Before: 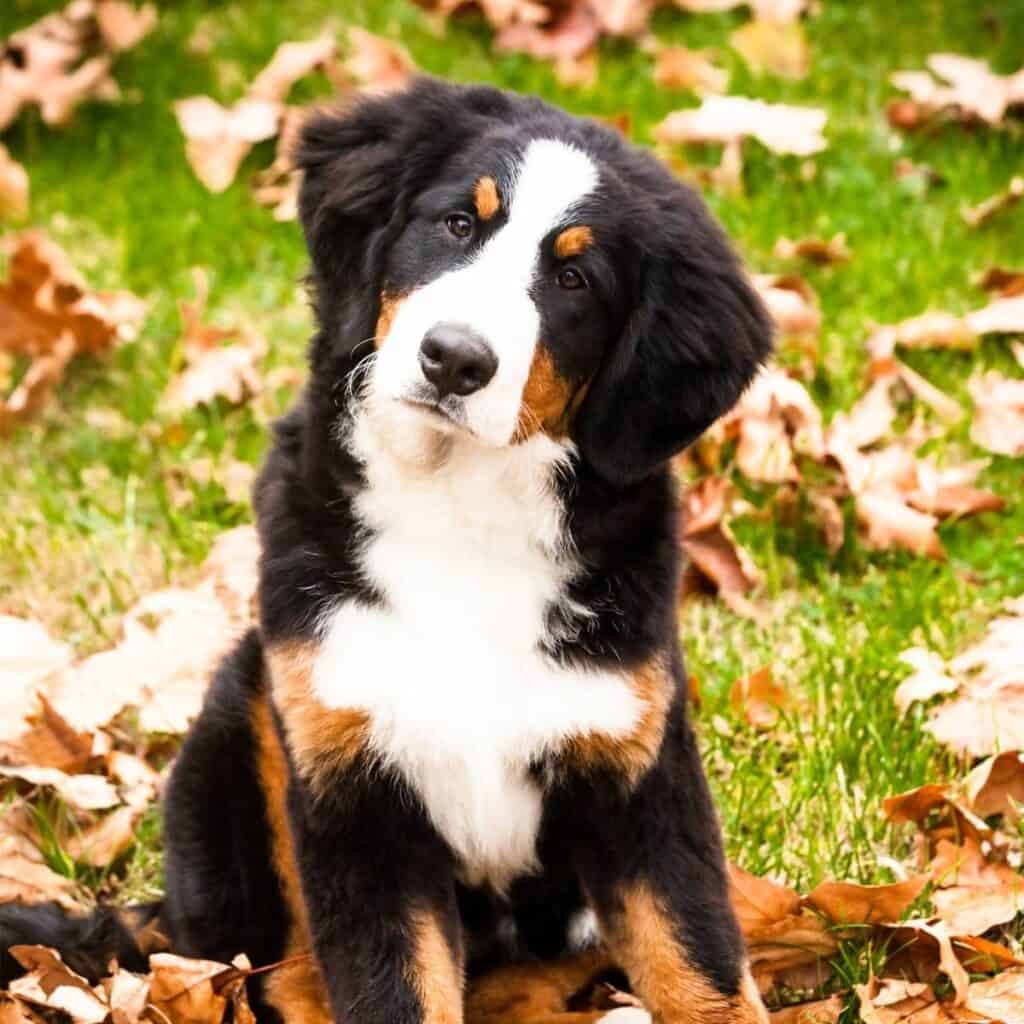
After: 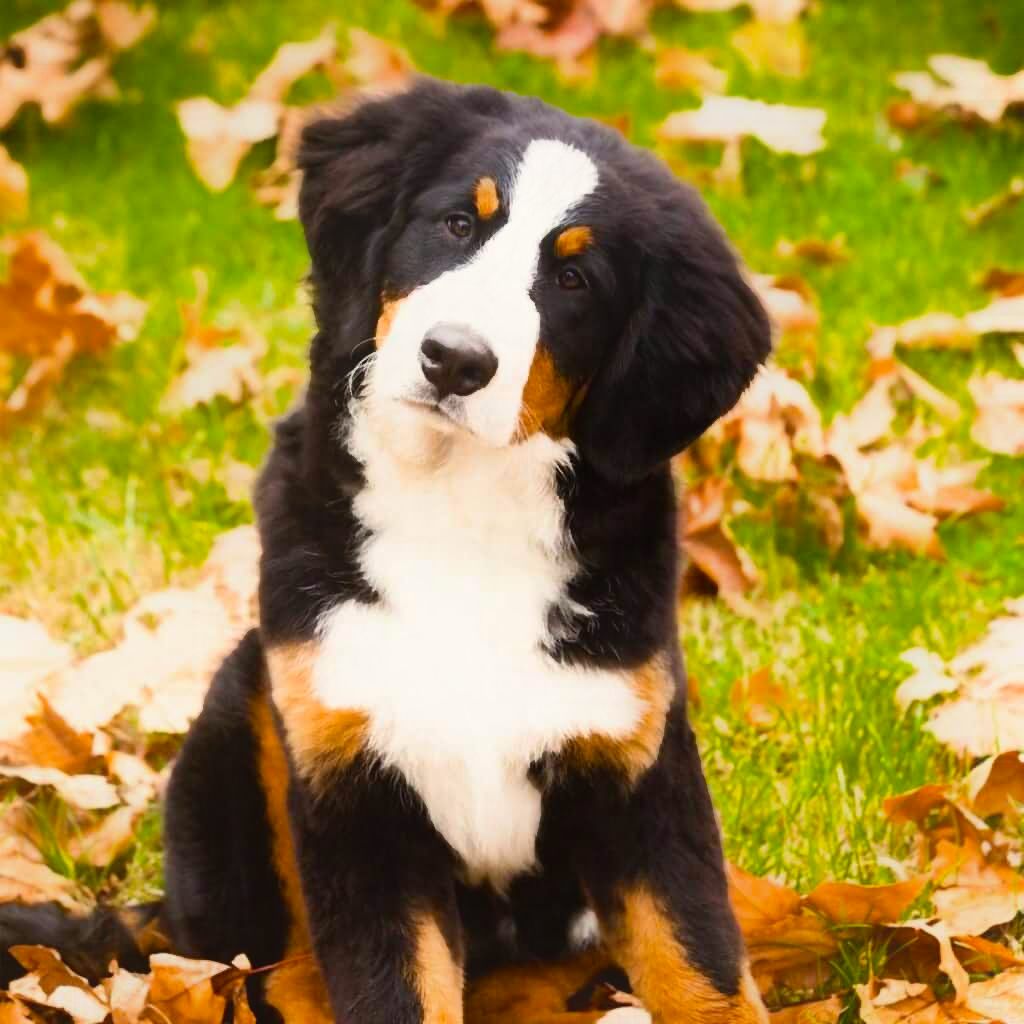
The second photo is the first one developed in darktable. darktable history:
color correction: highlights b* 3
color balance rgb: perceptual saturation grading › global saturation 20%, global vibrance 20%
contrast equalizer: octaves 7, y [[0.6 ×6], [0.55 ×6], [0 ×6], [0 ×6], [0 ×6]], mix -1
color balance: contrast -0.5%
